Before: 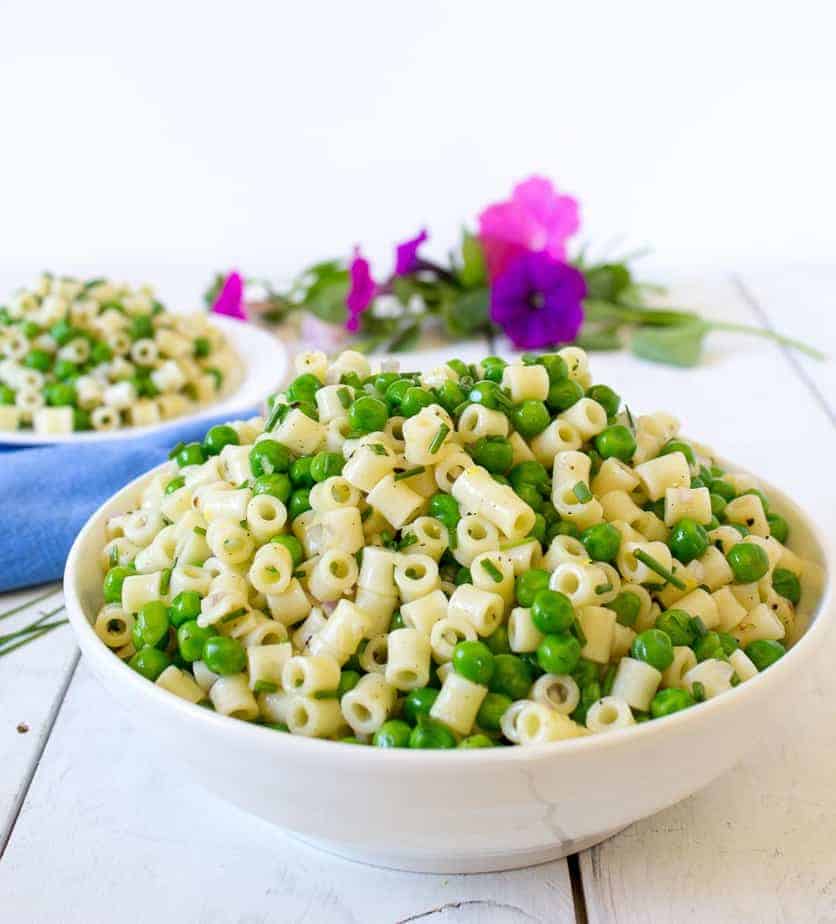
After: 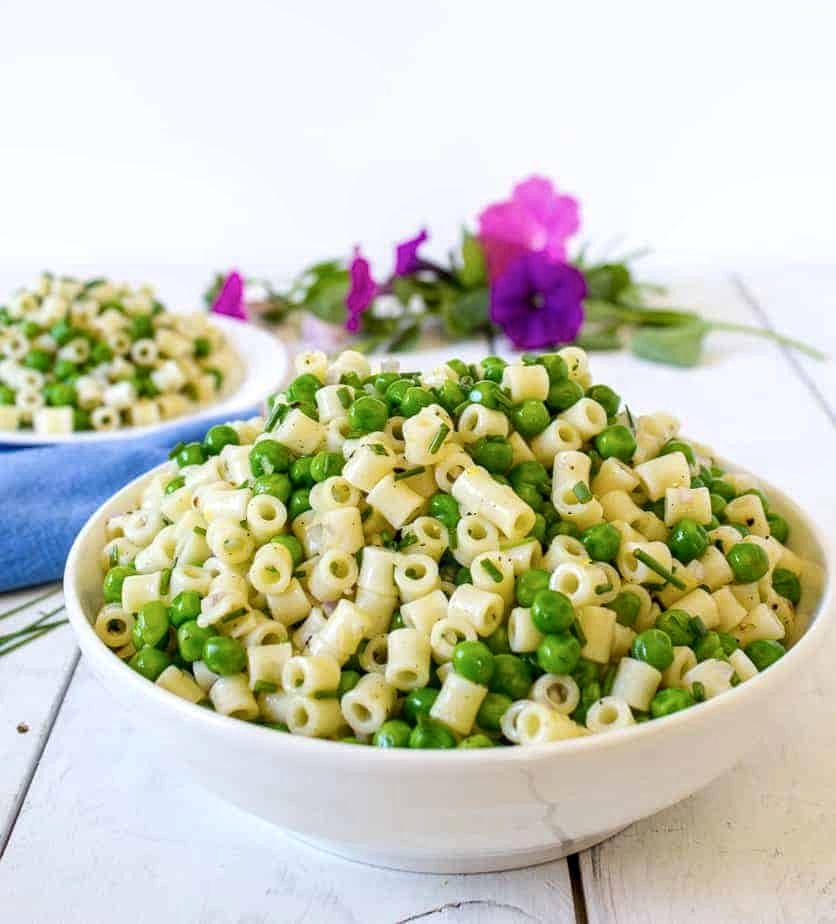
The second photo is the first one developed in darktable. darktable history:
color balance rgb: perceptual saturation grading › global saturation 0.602%, global vibrance 40.845%
local contrast: on, module defaults
contrast brightness saturation: contrast 0.064, brightness -0.014, saturation -0.227
